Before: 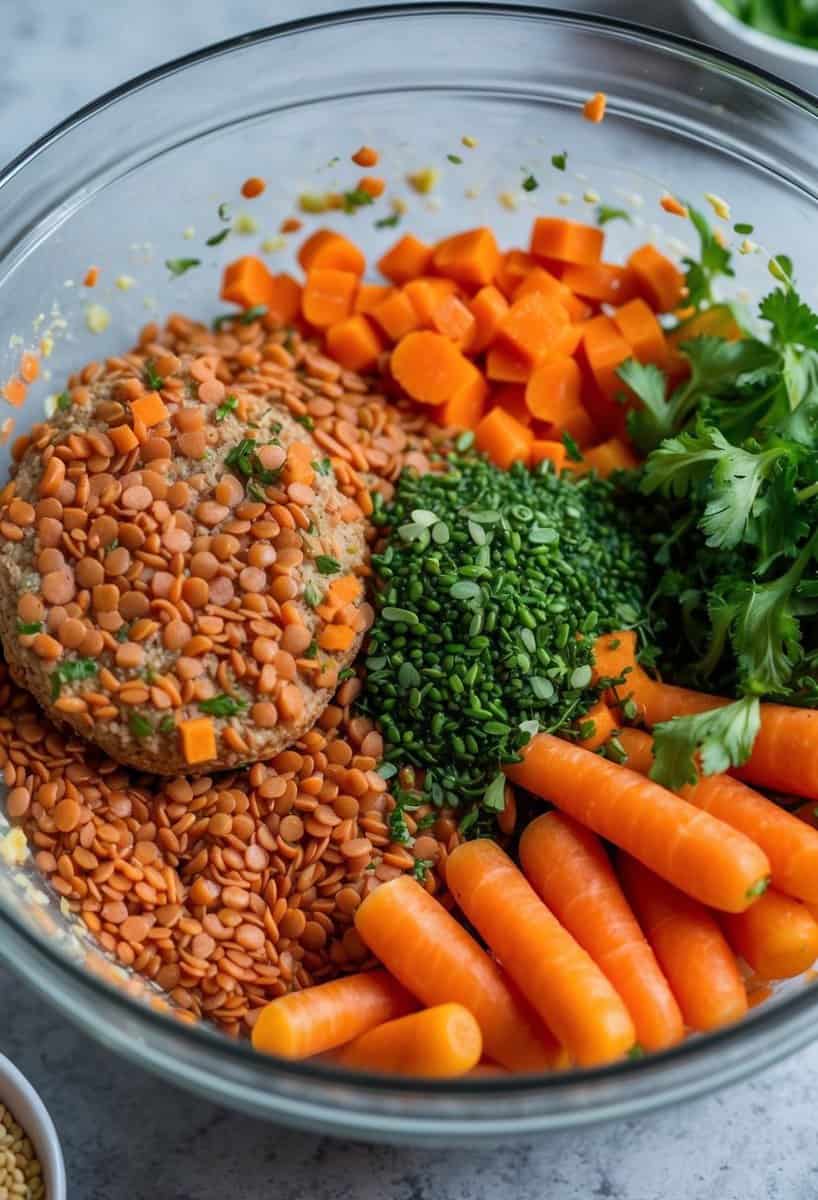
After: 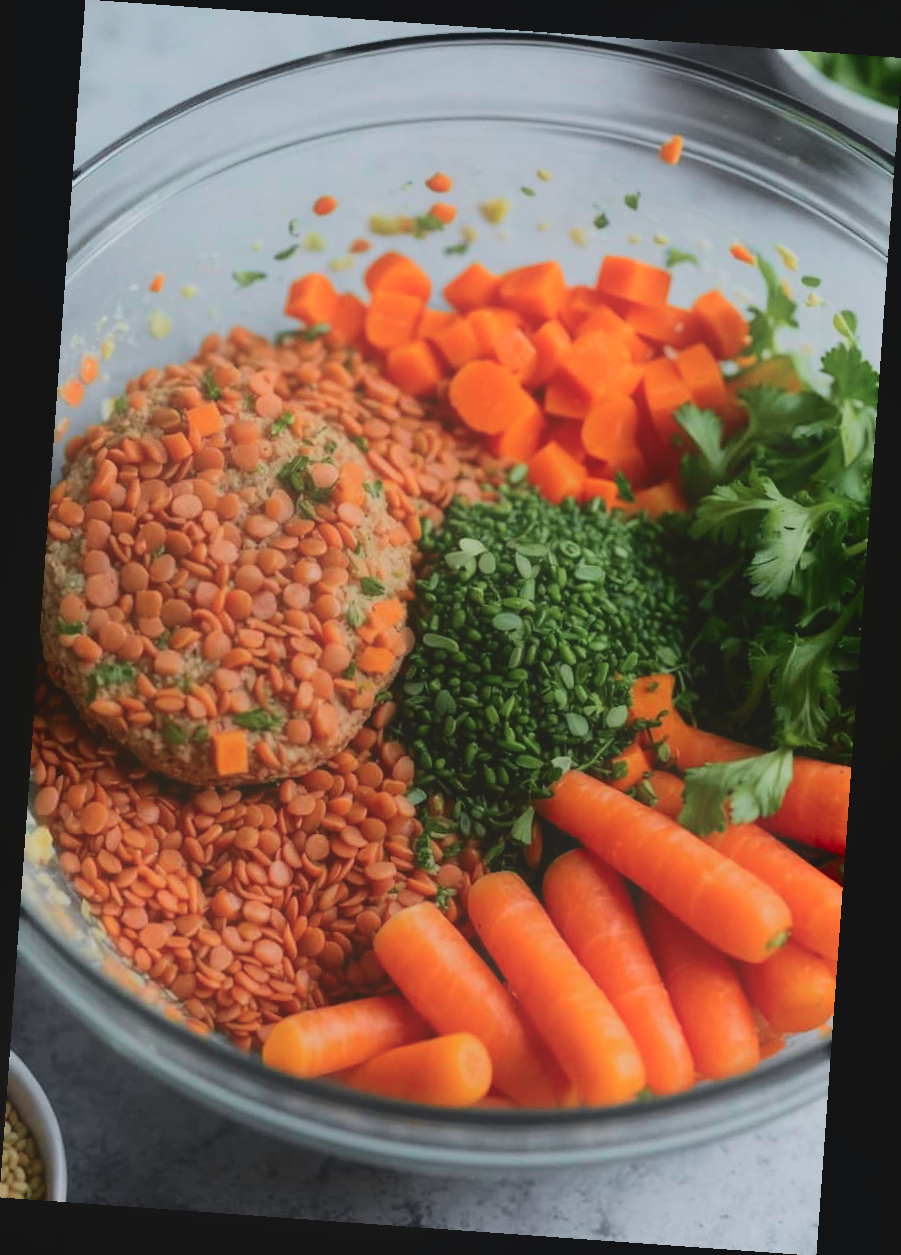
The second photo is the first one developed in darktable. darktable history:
contrast equalizer: octaves 7, y [[0.6 ×6], [0.55 ×6], [0 ×6], [0 ×6], [0 ×6]], mix -1
rotate and perspective: rotation 4.1°, automatic cropping off
exposure: black level correction -0.015, exposure -0.125 EV, compensate highlight preservation false
tone curve: curves: ch0 [(0.003, 0) (0.066, 0.031) (0.16, 0.089) (0.269, 0.218) (0.395, 0.408) (0.517, 0.56) (0.684, 0.734) (0.791, 0.814) (1, 1)]; ch1 [(0, 0) (0.164, 0.115) (0.337, 0.332) (0.39, 0.398) (0.464, 0.461) (0.501, 0.5) (0.507, 0.5) (0.534, 0.532) (0.577, 0.59) (0.652, 0.681) (0.733, 0.764) (0.819, 0.823) (1, 1)]; ch2 [(0, 0) (0.337, 0.382) (0.464, 0.476) (0.501, 0.5) (0.527, 0.54) (0.551, 0.565) (0.628, 0.632) (0.689, 0.686) (1, 1)], color space Lab, independent channels, preserve colors none
